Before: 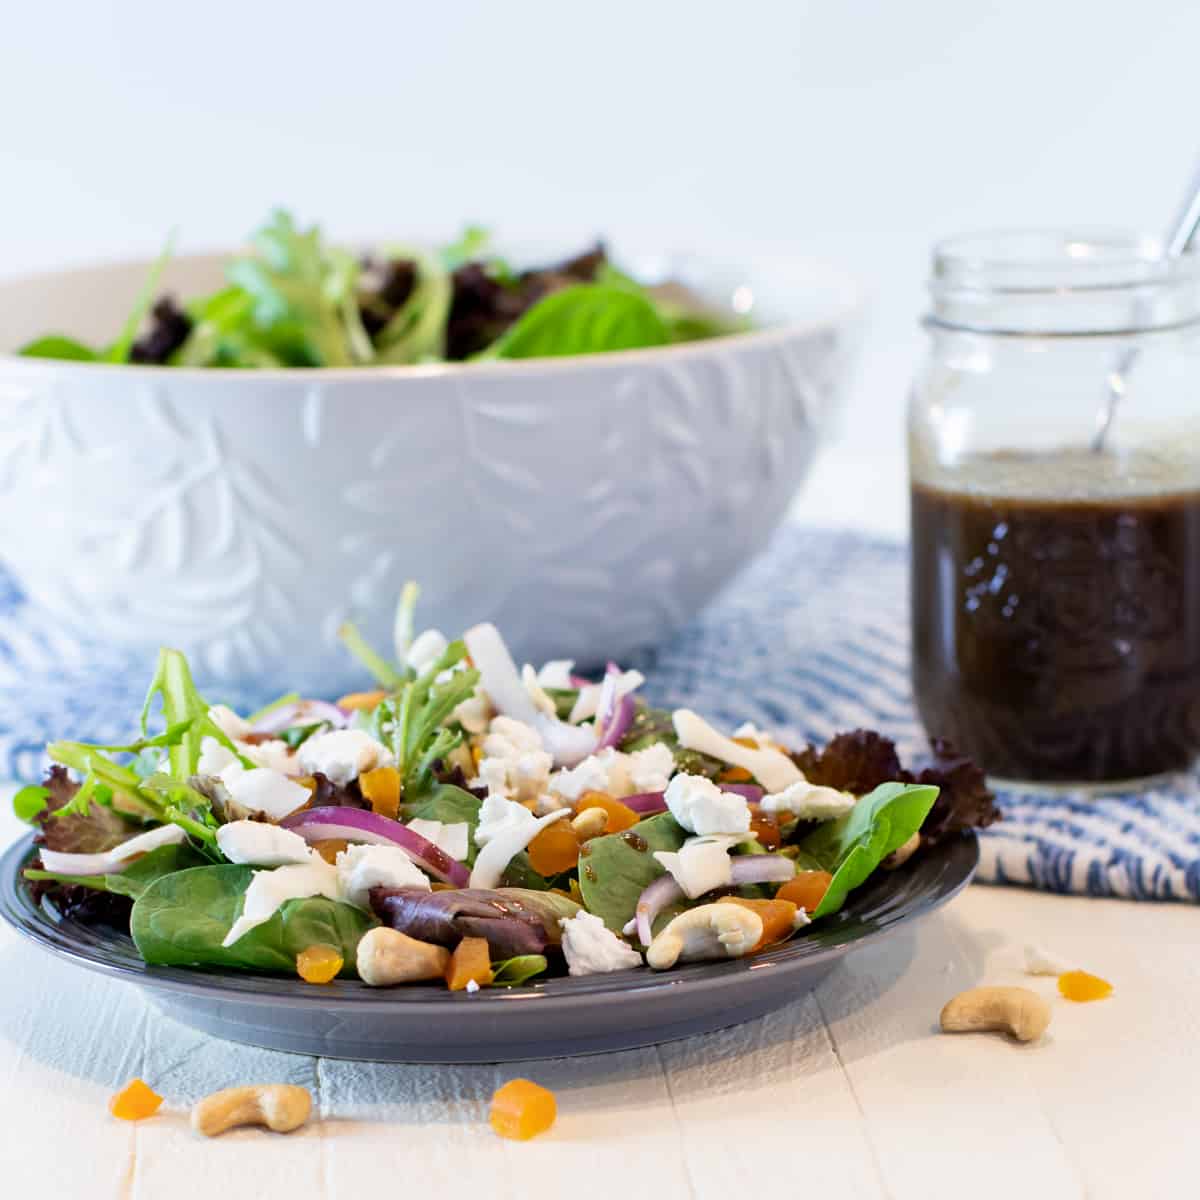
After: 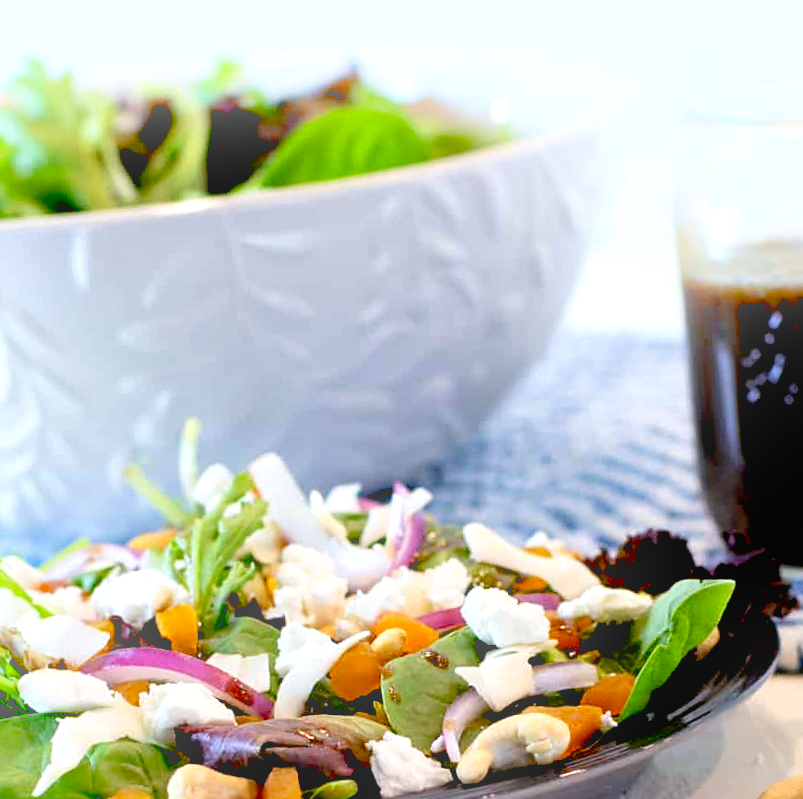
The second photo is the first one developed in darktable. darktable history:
exposure: black level correction 0.031, exposure 0.304 EV, compensate highlight preservation false
crop and rotate: left 17.046%, top 10.659%, right 12.989%, bottom 14.553%
rotate and perspective: rotation -4.57°, crop left 0.054, crop right 0.944, crop top 0.087, crop bottom 0.914
bloom: size 15%, threshold 97%, strength 7%
white balance: red 0.986, blue 1.01
sharpen: amount 0.2
